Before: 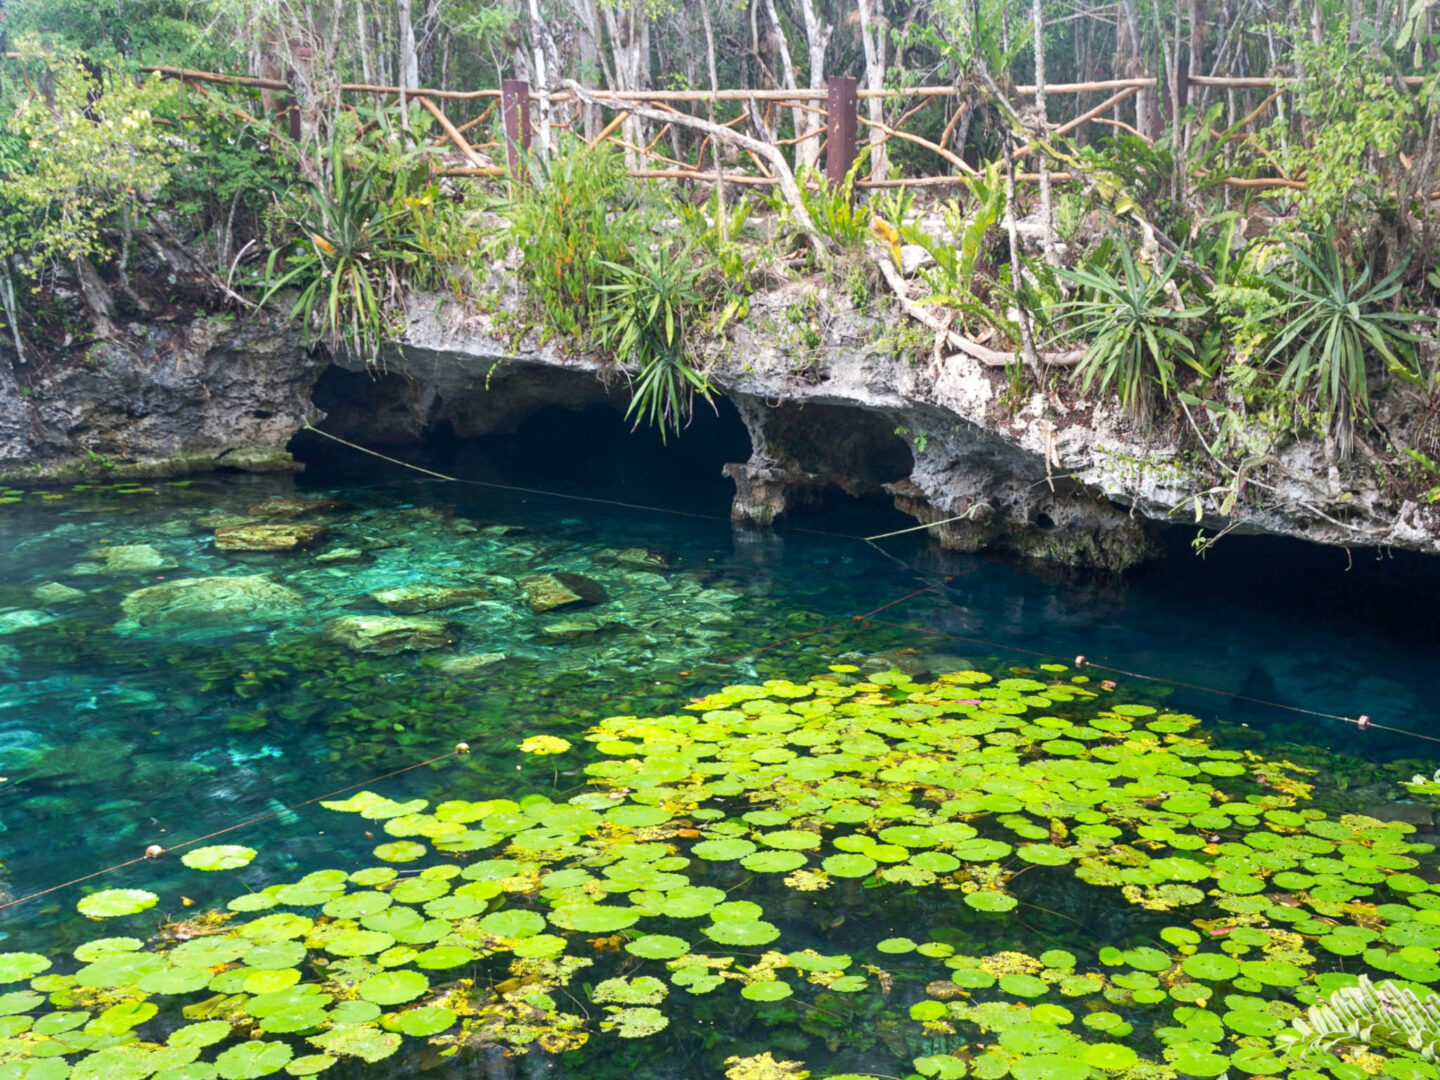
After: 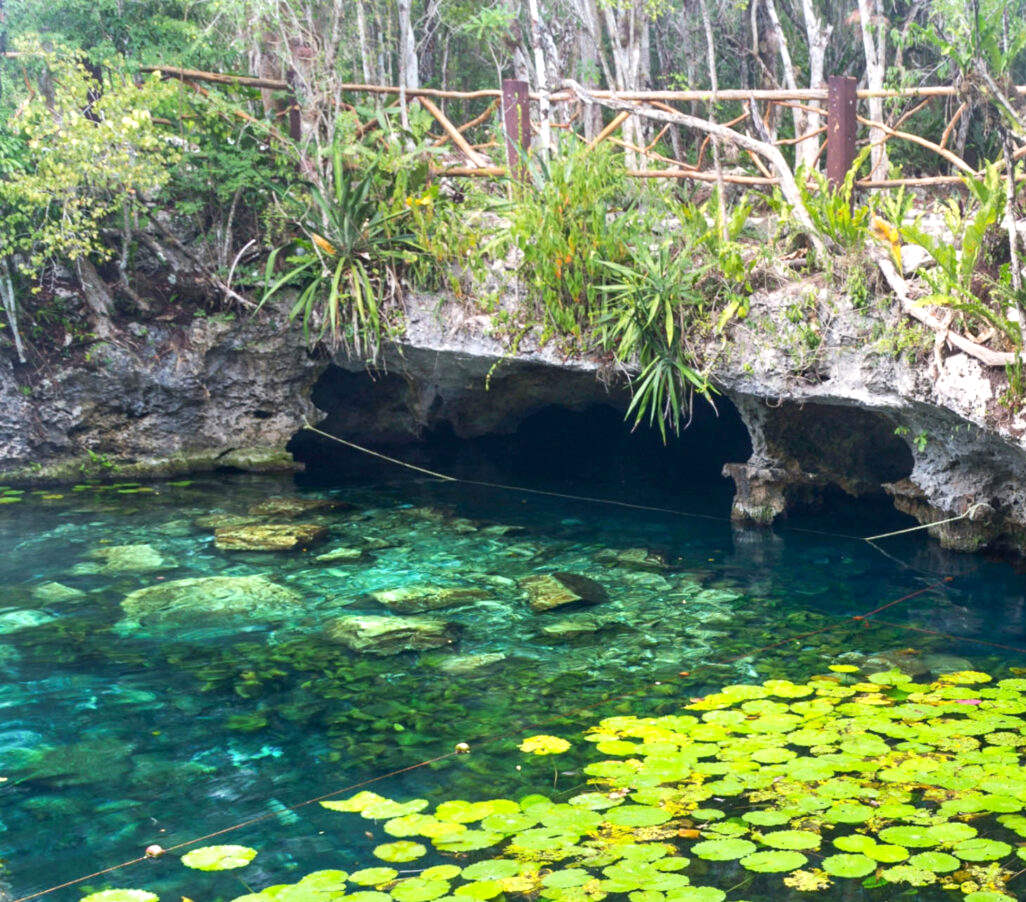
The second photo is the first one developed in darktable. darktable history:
crop: right 28.747%, bottom 16.467%
contrast equalizer: octaves 7, y [[0.5 ×6], [0.5 ×6], [0.5, 0.5, 0.501, 0.545, 0.707, 0.863], [0 ×6], [0 ×6]]
exposure: exposure 0.212 EV, compensate exposure bias true, compensate highlight preservation false
